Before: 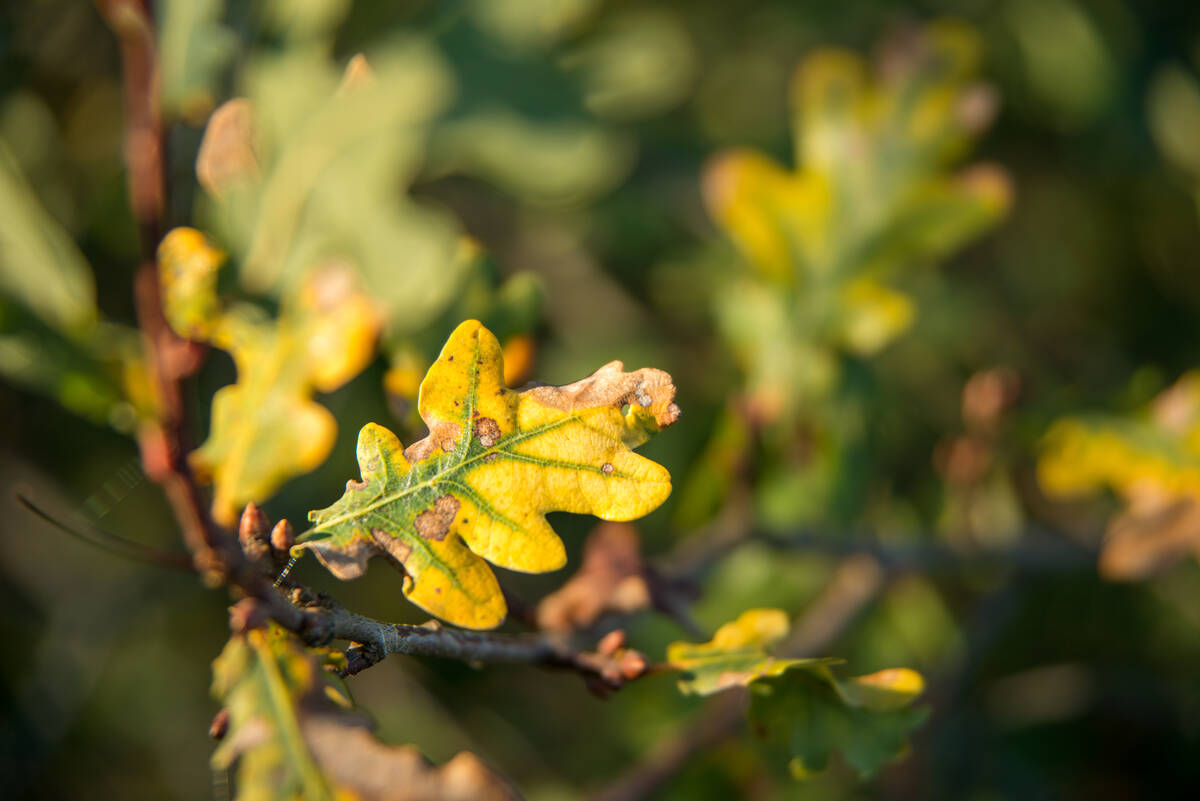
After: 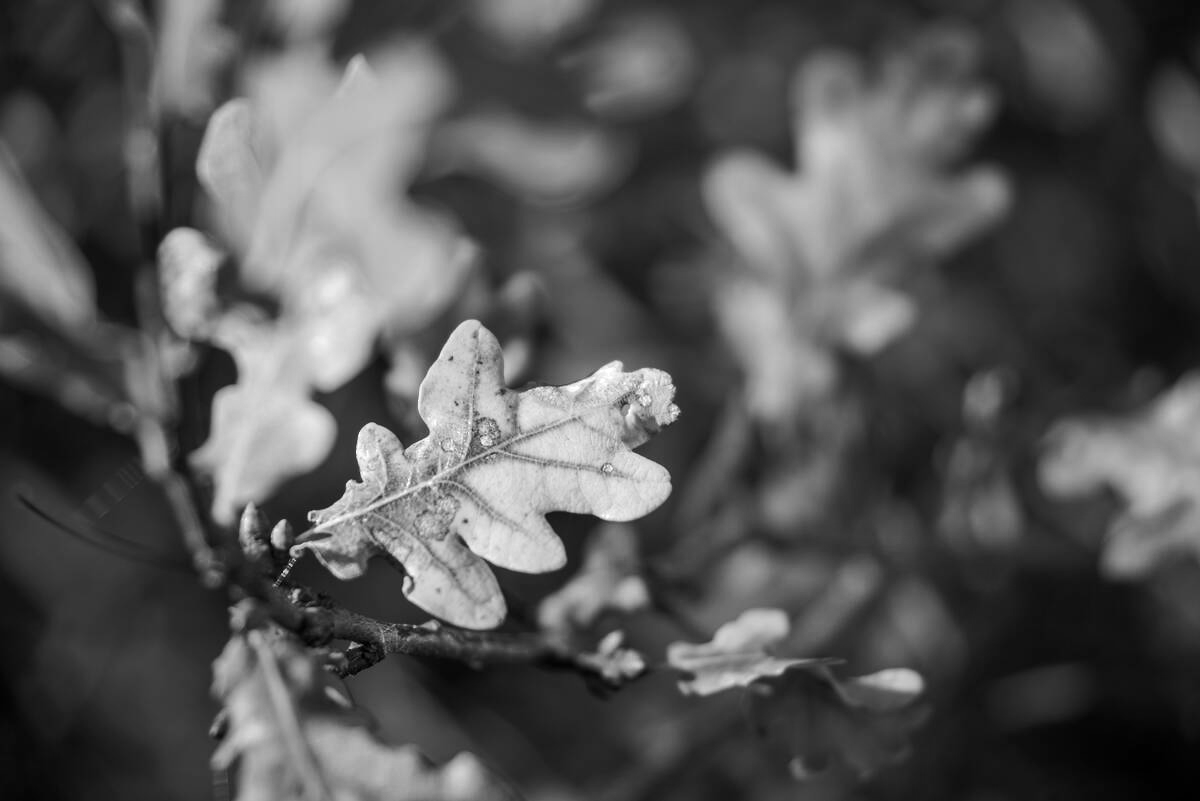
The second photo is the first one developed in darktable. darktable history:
color zones: curves: ch0 [(0, 0.613) (0.01, 0.613) (0.245, 0.448) (0.498, 0.529) (0.642, 0.665) (0.879, 0.777) (0.99, 0.613)]; ch1 [(0, 0) (0.143, 0) (0.286, 0) (0.429, 0) (0.571, 0) (0.714, 0) (0.857, 0)]
tone equalizer: -8 EV -0.453 EV, -7 EV -0.406 EV, -6 EV -0.298 EV, -5 EV -0.261 EV, -3 EV 0.246 EV, -2 EV 0.353 EV, -1 EV 0.404 EV, +0 EV 0.388 EV, edges refinement/feathering 500, mask exposure compensation -1.57 EV, preserve details no
color balance rgb: linear chroma grading › global chroma 15.054%, perceptual saturation grading › global saturation 20%, perceptual saturation grading › highlights -25.157%, perceptual saturation grading › shadows 24.545%, global vibrance 50.381%
exposure: compensate highlight preservation false
